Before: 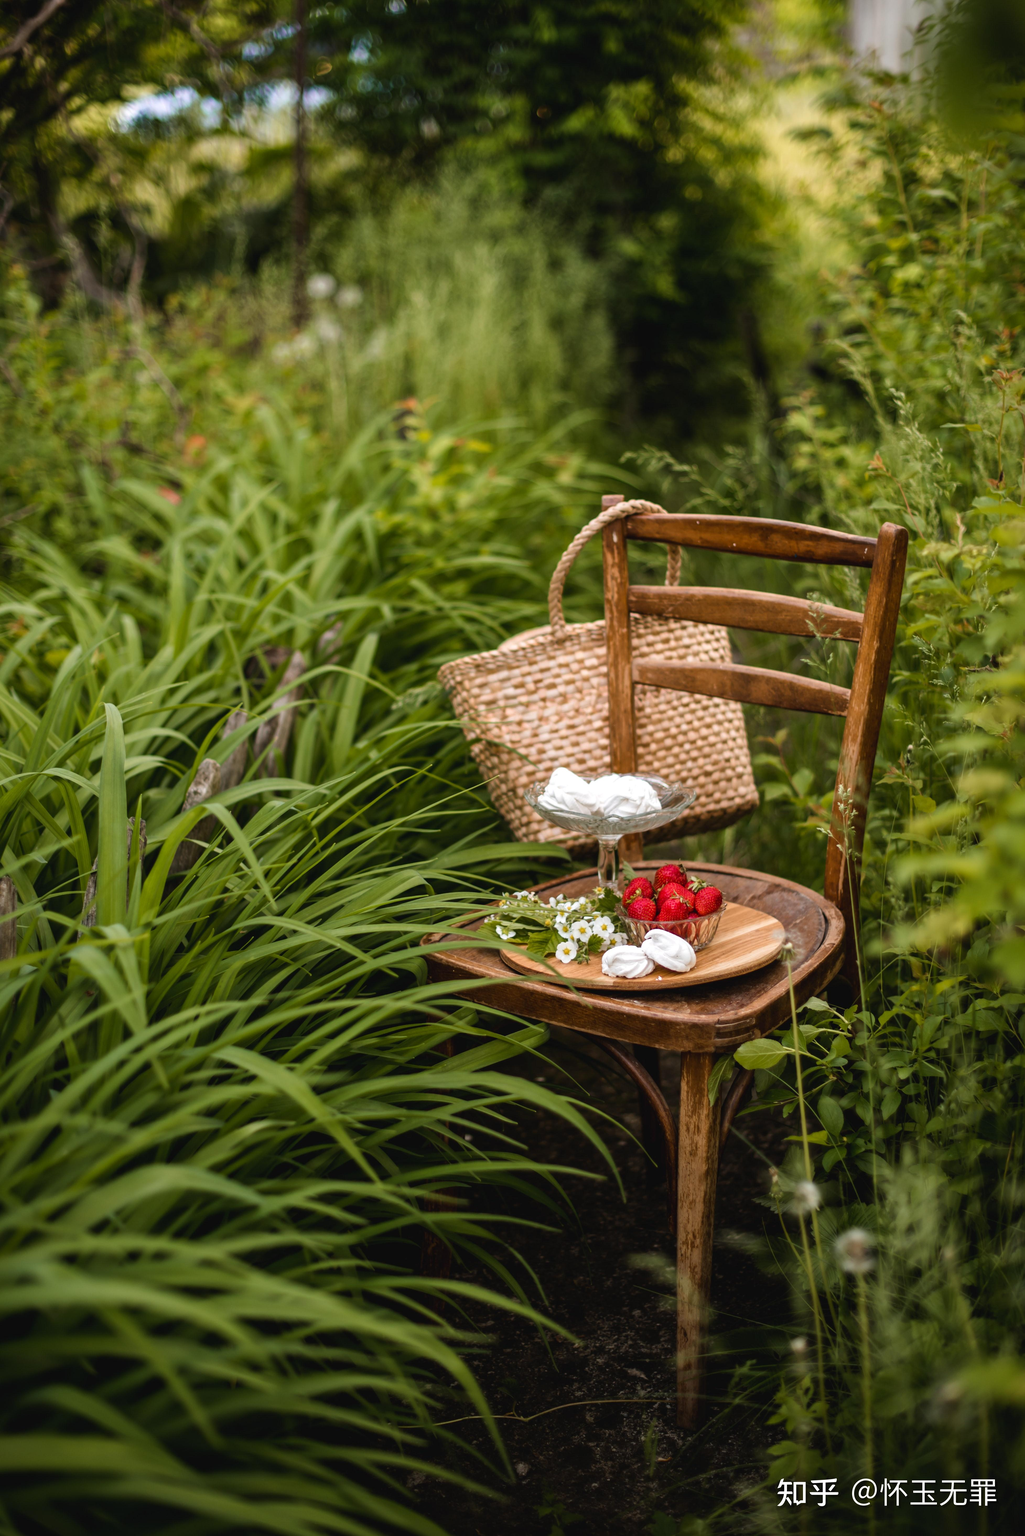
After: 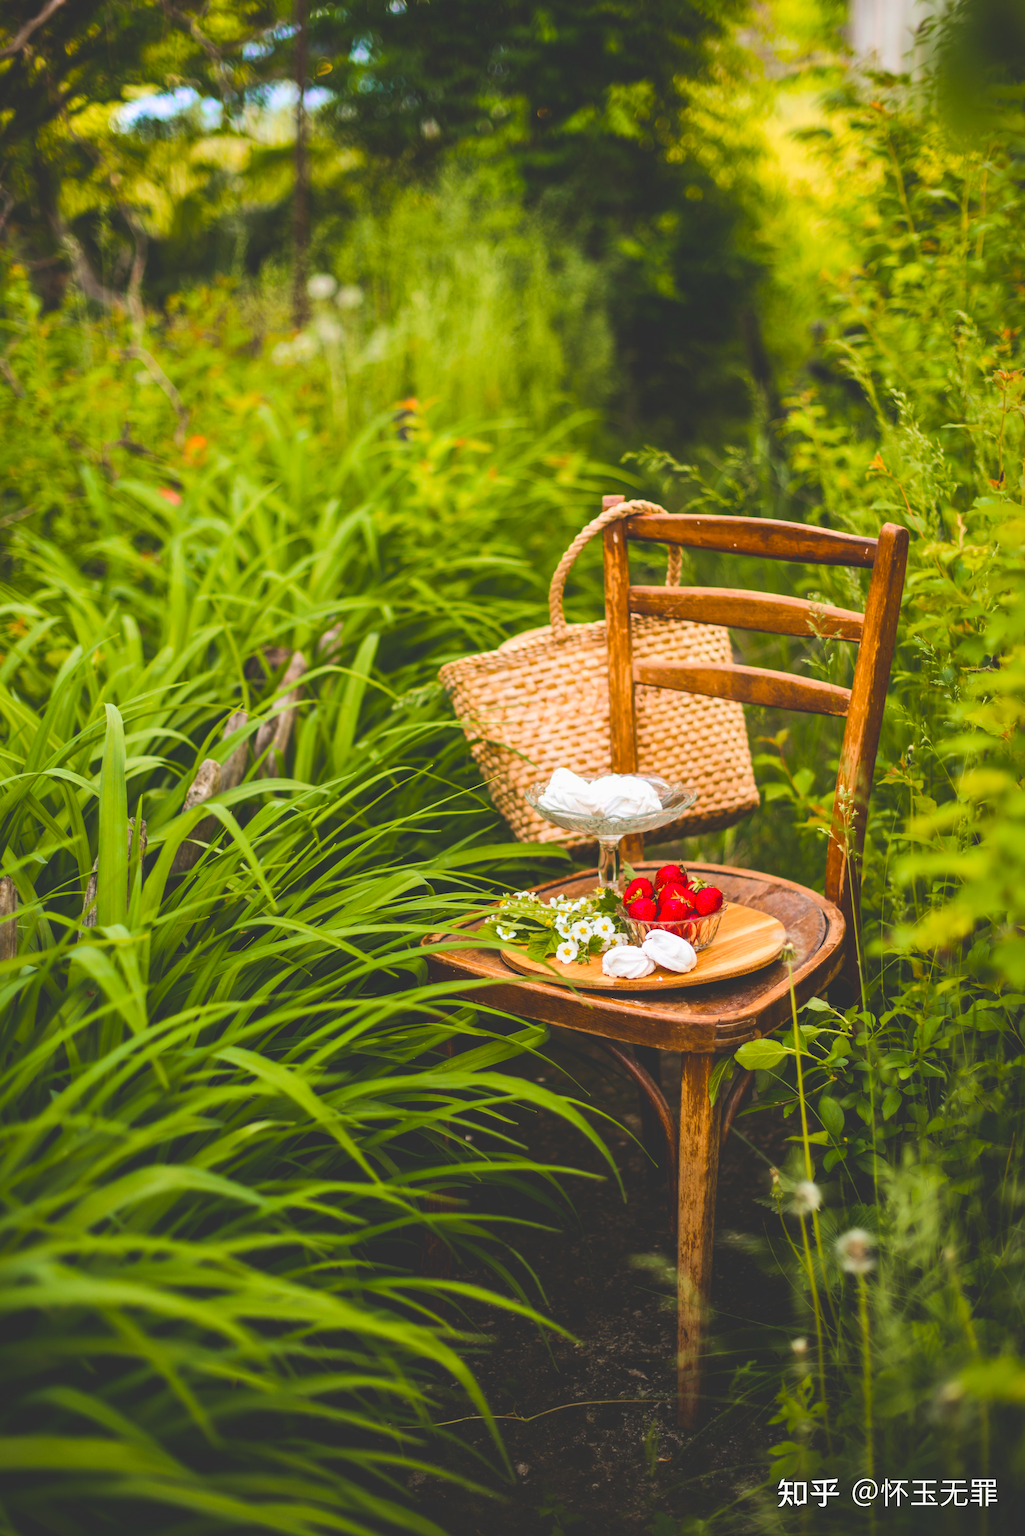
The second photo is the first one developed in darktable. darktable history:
exposure: black level correction -0.015, exposure -0.125 EV, compensate highlight preservation false
contrast brightness saturation: contrast 0.2, brightness 0.16, saturation 0.22
base curve: exposure shift 0, preserve colors none
color balance rgb: perceptual saturation grading › global saturation 25%, perceptual brilliance grading › mid-tones 10%, perceptual brilliance grading › shadows 15%, global vibrance 20%
